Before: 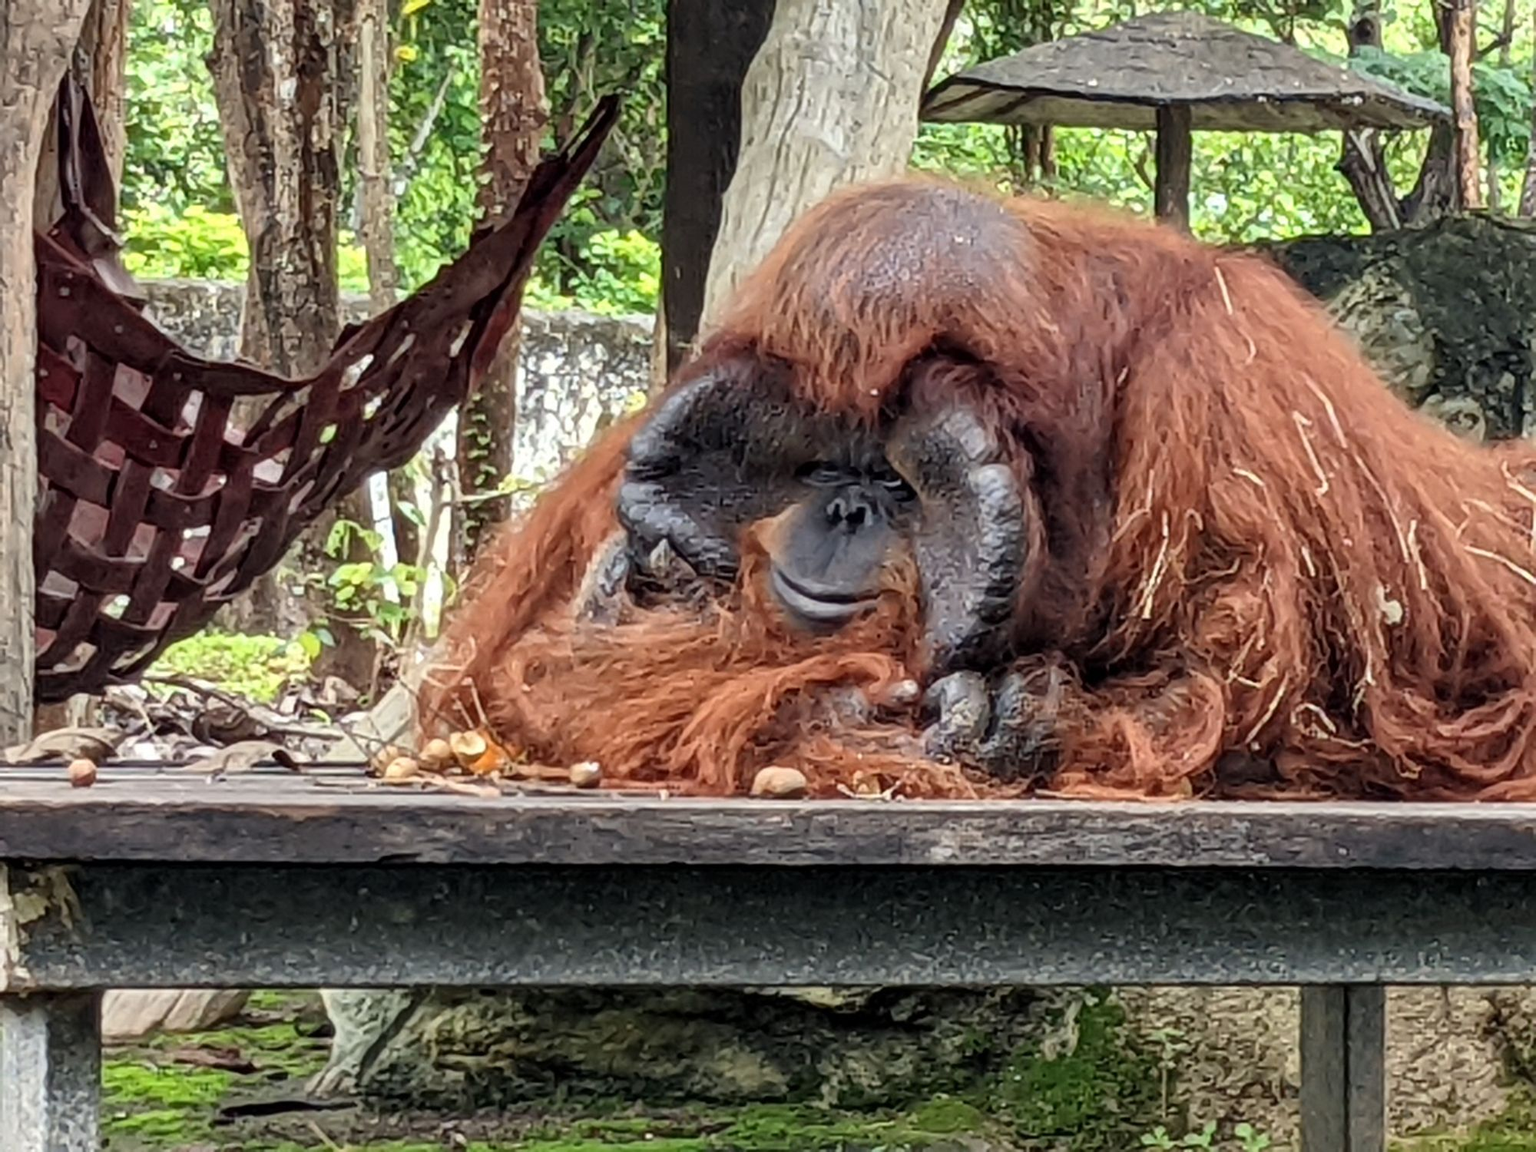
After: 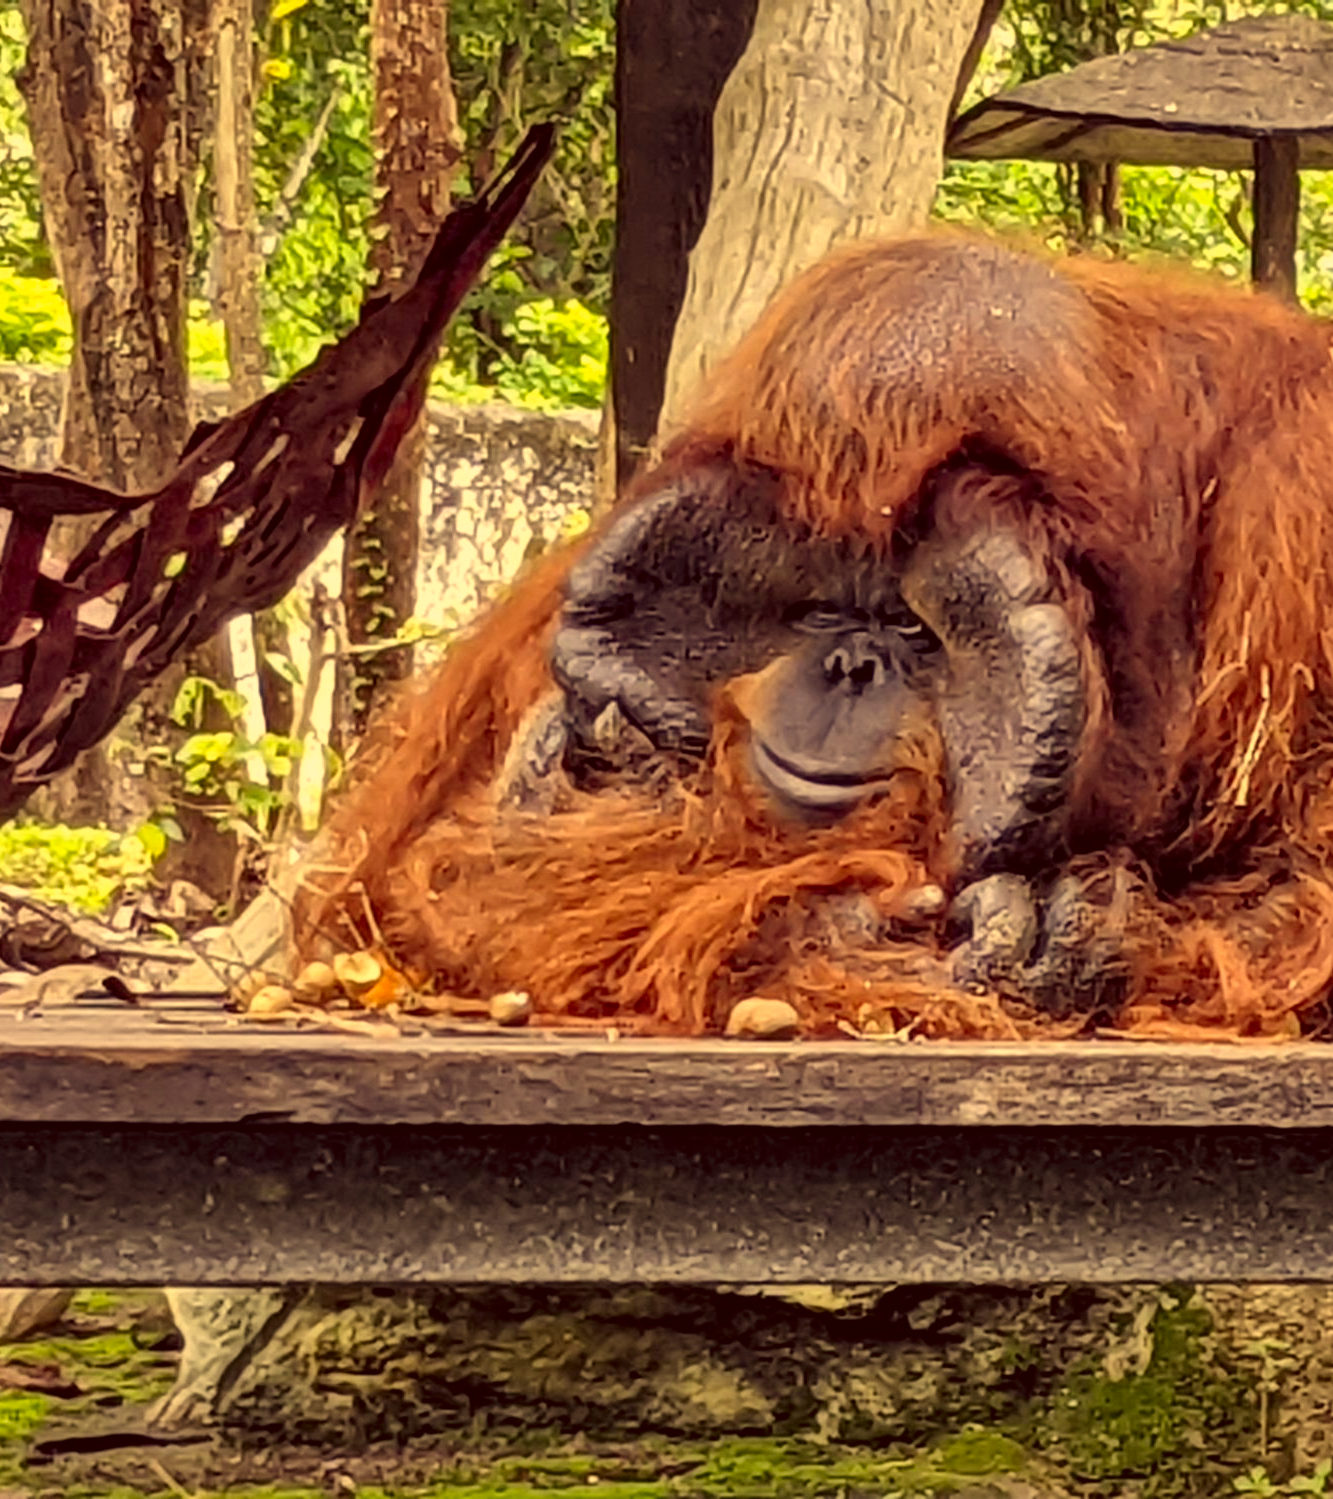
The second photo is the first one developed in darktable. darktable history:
crop and rotate: left 12.648%, right 20.685%
shadows and highlights: low approximation 0.01, soften with gaussian
color correction: highlights a* 10.12, highlights b* 39.04, shadows a* 14.62, shadows b* 3.37
